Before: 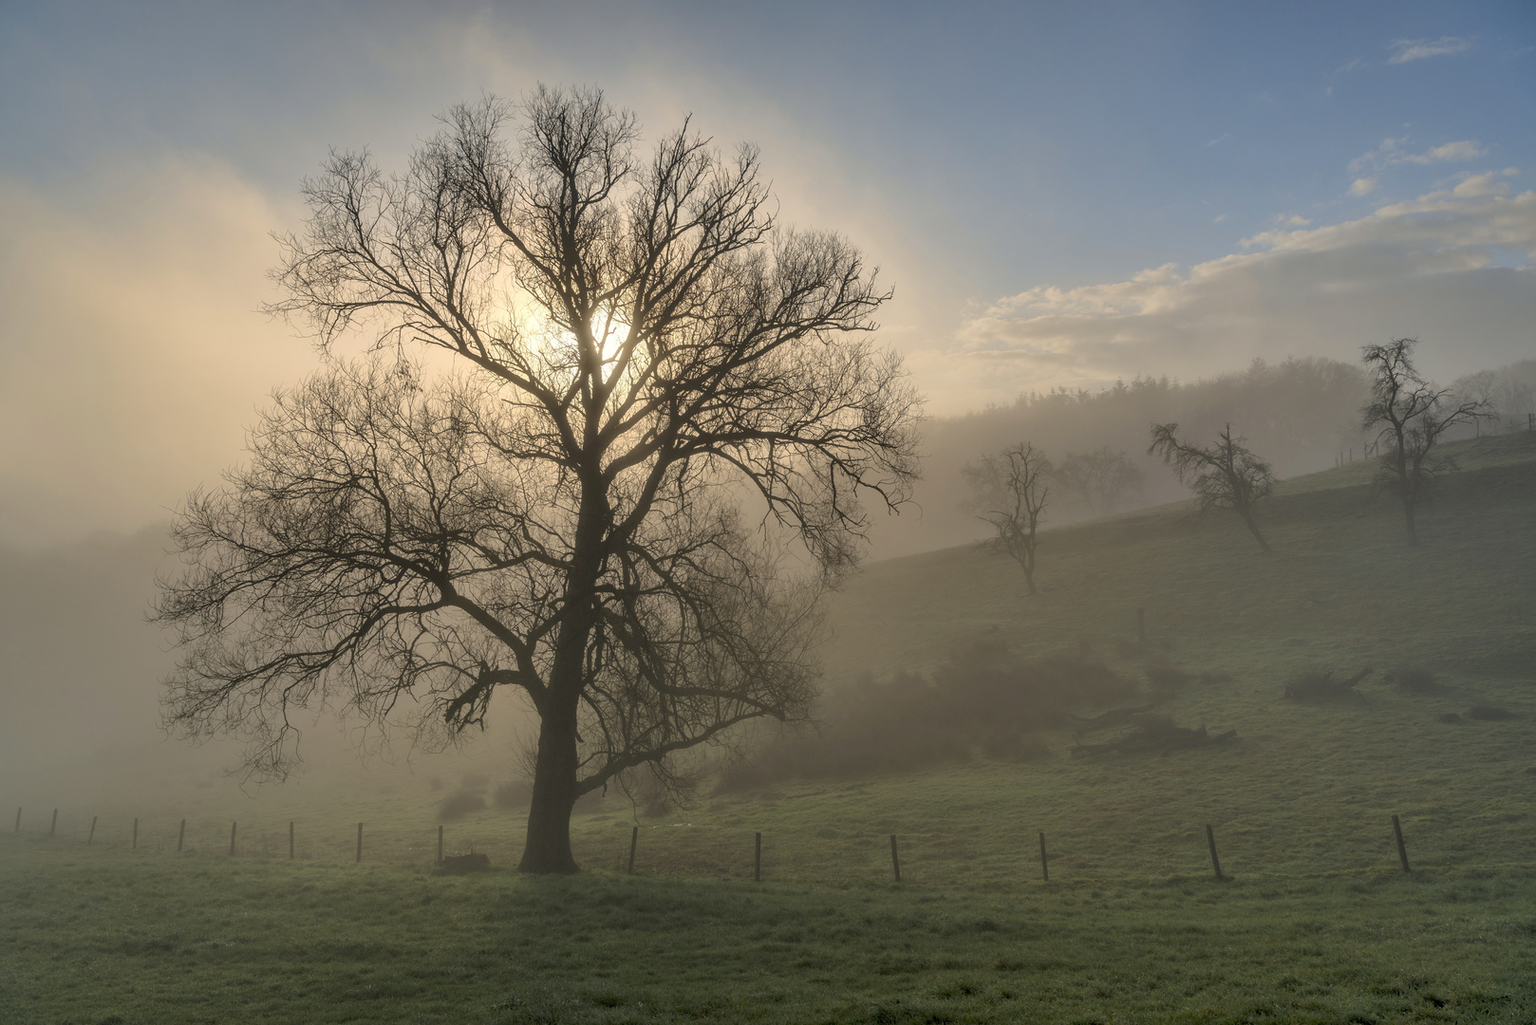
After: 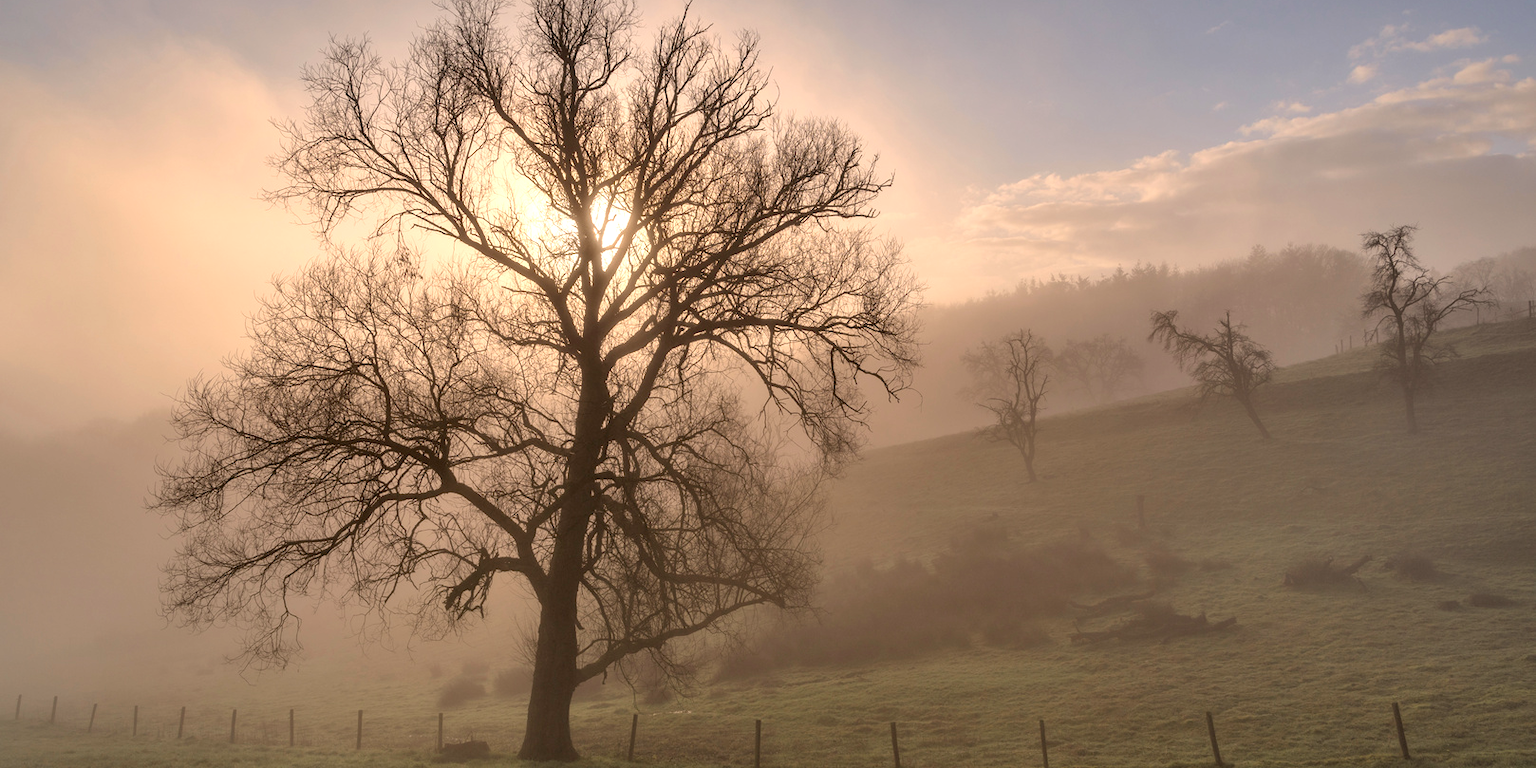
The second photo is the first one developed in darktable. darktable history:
tone equalizer: on, module defaults
color correction: highlights a* 10.21, highlights b* 9.79, shadows a* 8.61, shadows b* 7.88, saturation 0.8
crop: top 11.038%, bottom 13.962%
exposure: black level correction 0.005, exposure 0.417 EV, compensate highlight preservation false
